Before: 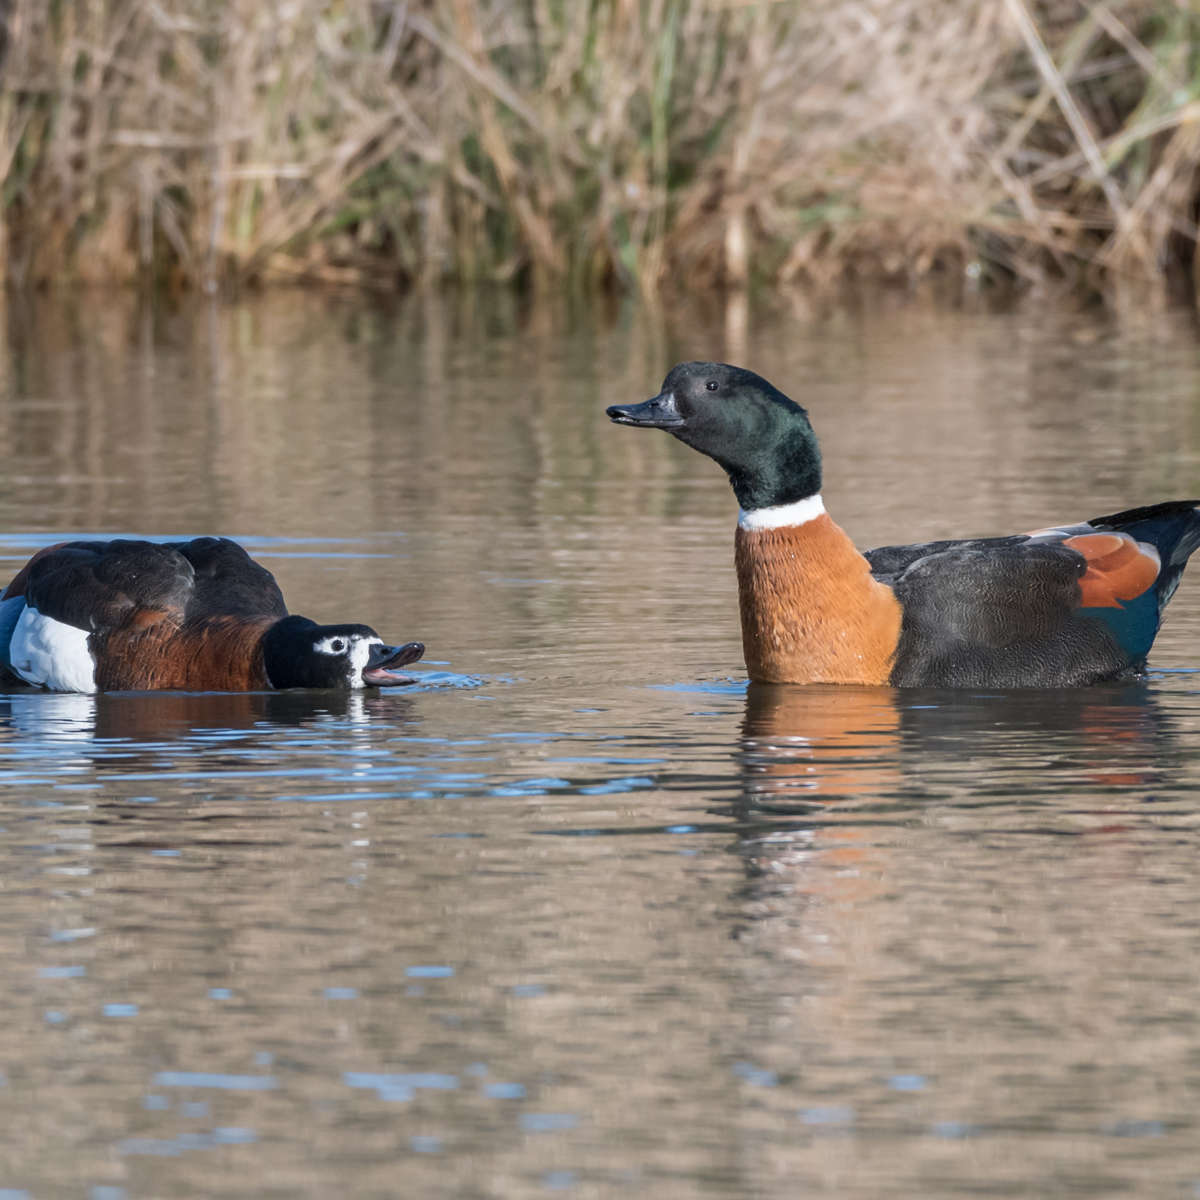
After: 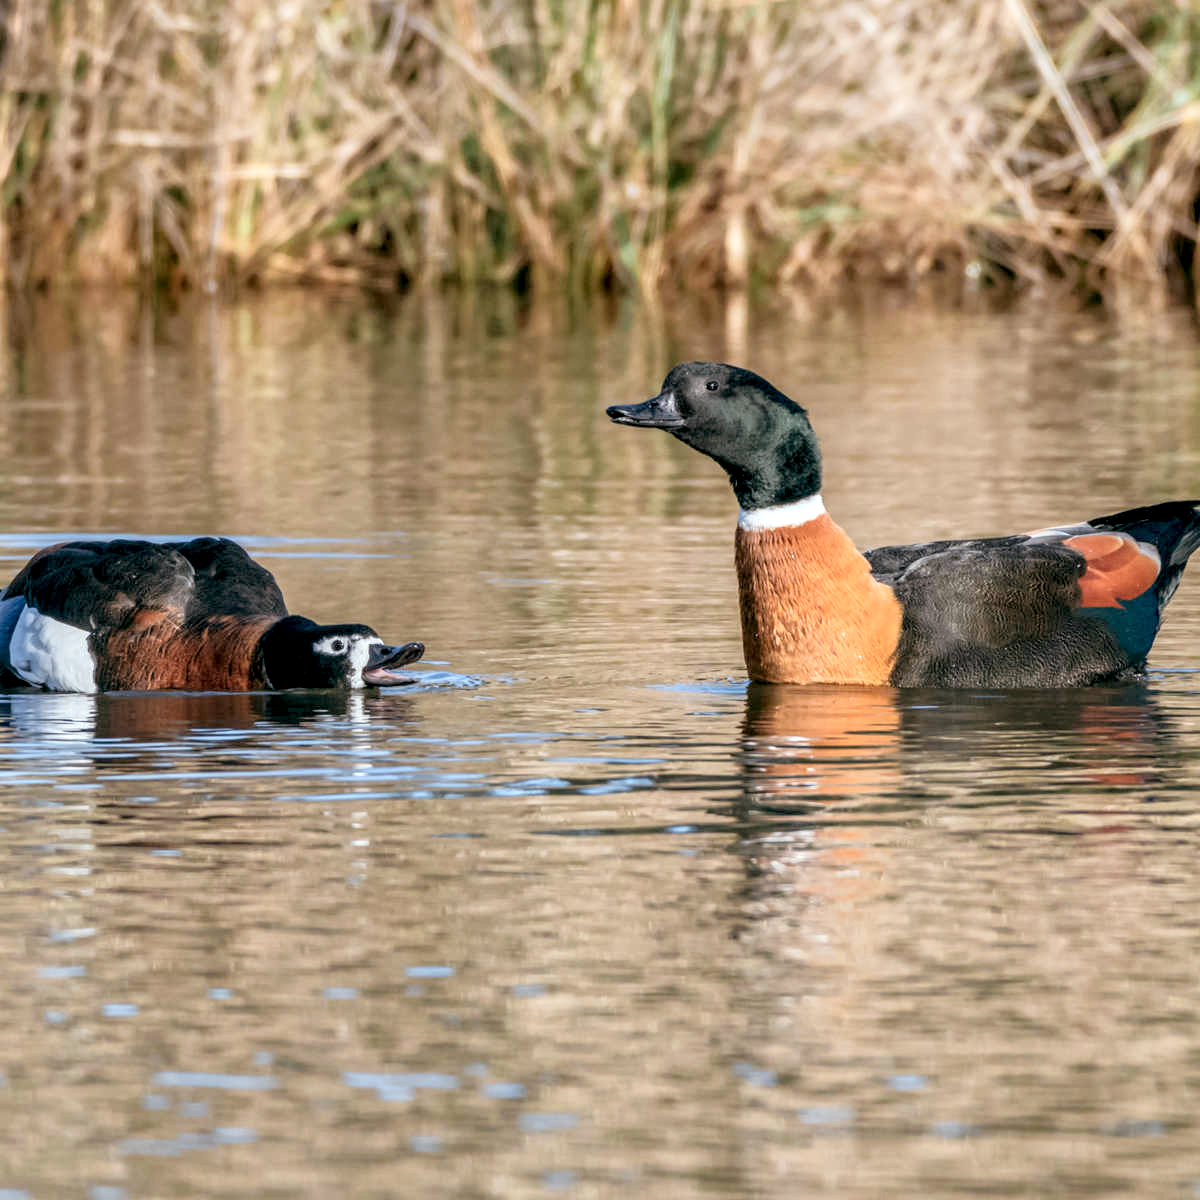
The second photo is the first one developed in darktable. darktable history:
color zones: curves: ch0 [(0.224, 0.526) (0.75, 0.5)]; ch1 [(0.055, 0.526) (0.224, 0.761) (0.377, 0.526) (0.75, 0.5)]
zone system: zone [-1, 0.206, 0.358, 0.477, 0.561, 0.661, 0.752, 0.823, 0.884, -1 ×16]
shadows and highlights: shadows 43.71, white point adjustment -1.46, soften with gaussian
local contrast: highlights 65%, shadows 54%, detail 169%, midtone range 0.514
color balance: lift [1, 0.994, 1.002, 1.006], gamma [0.957, 1.081, 1.016, 0.919], gain [0.97, 0.972, 1.01, 1.028], input saturation 91.06%, output saturation 79.8%
